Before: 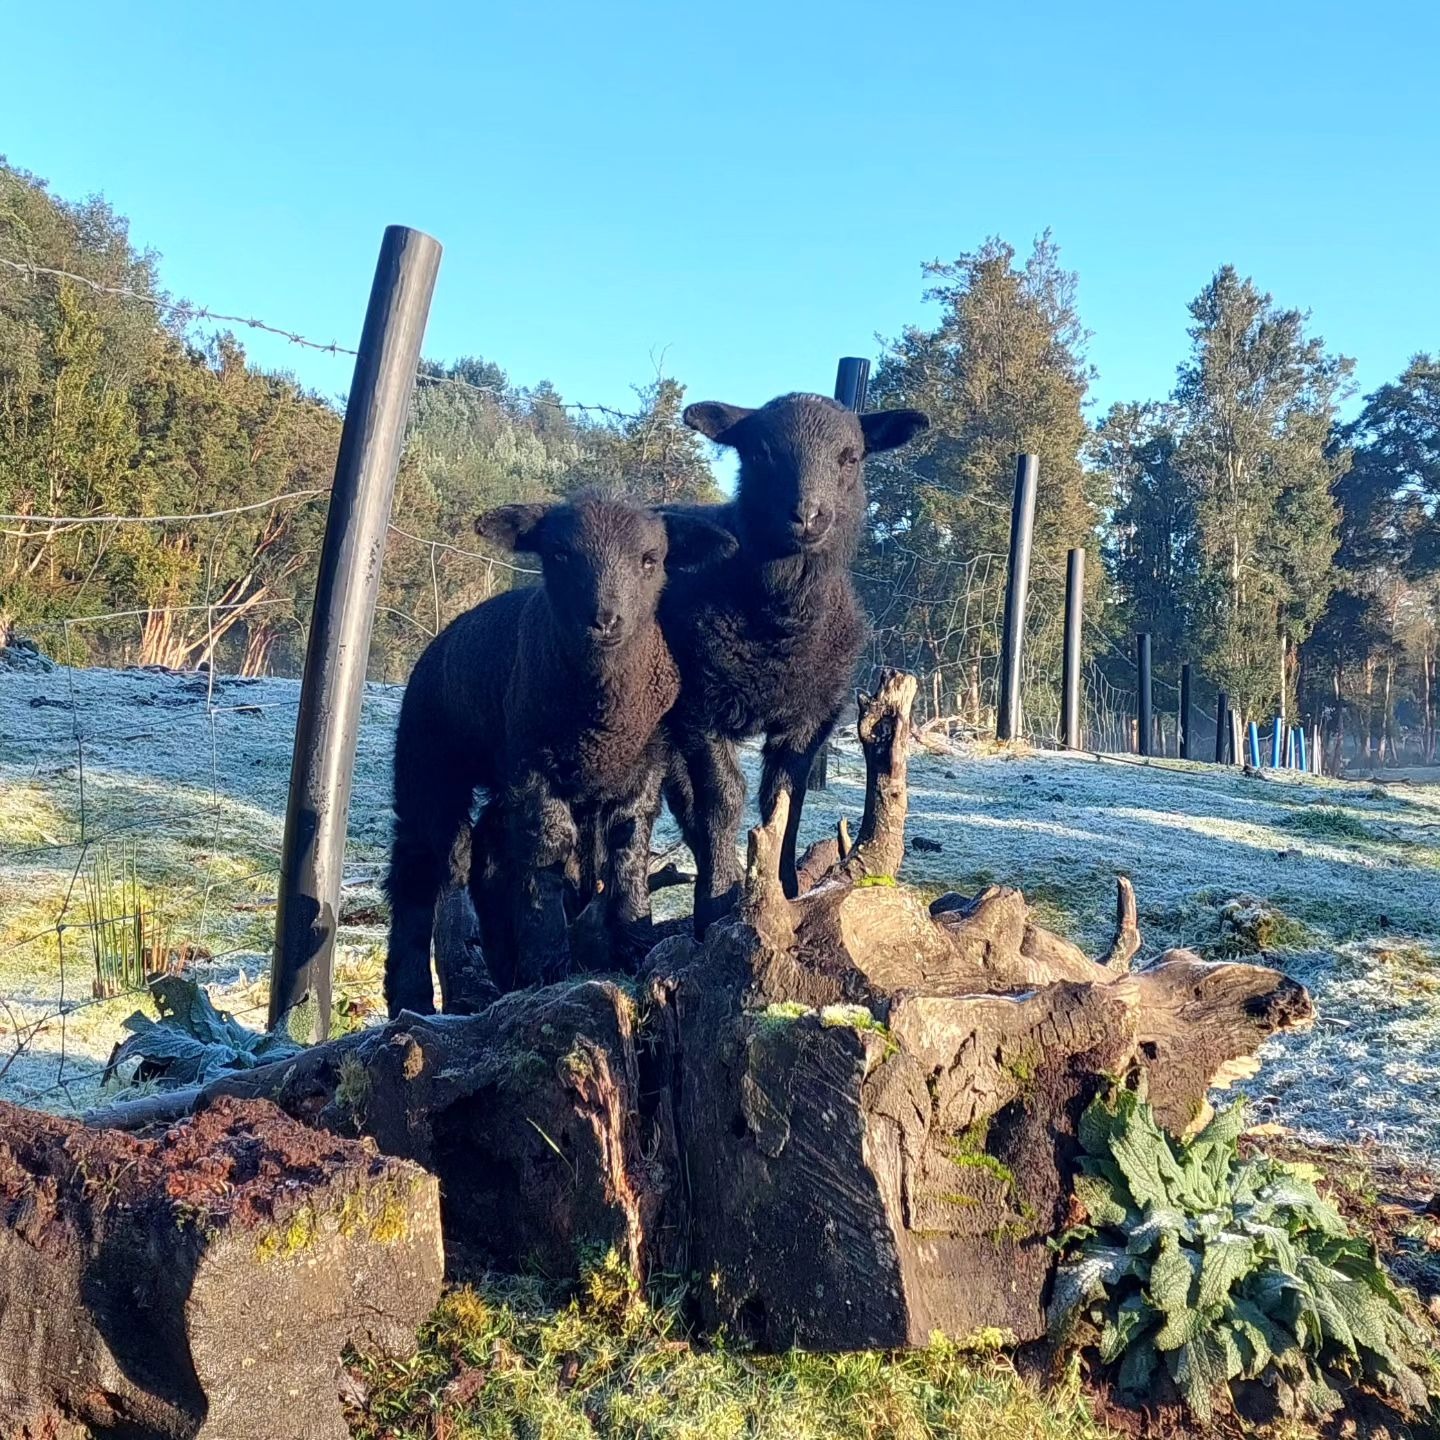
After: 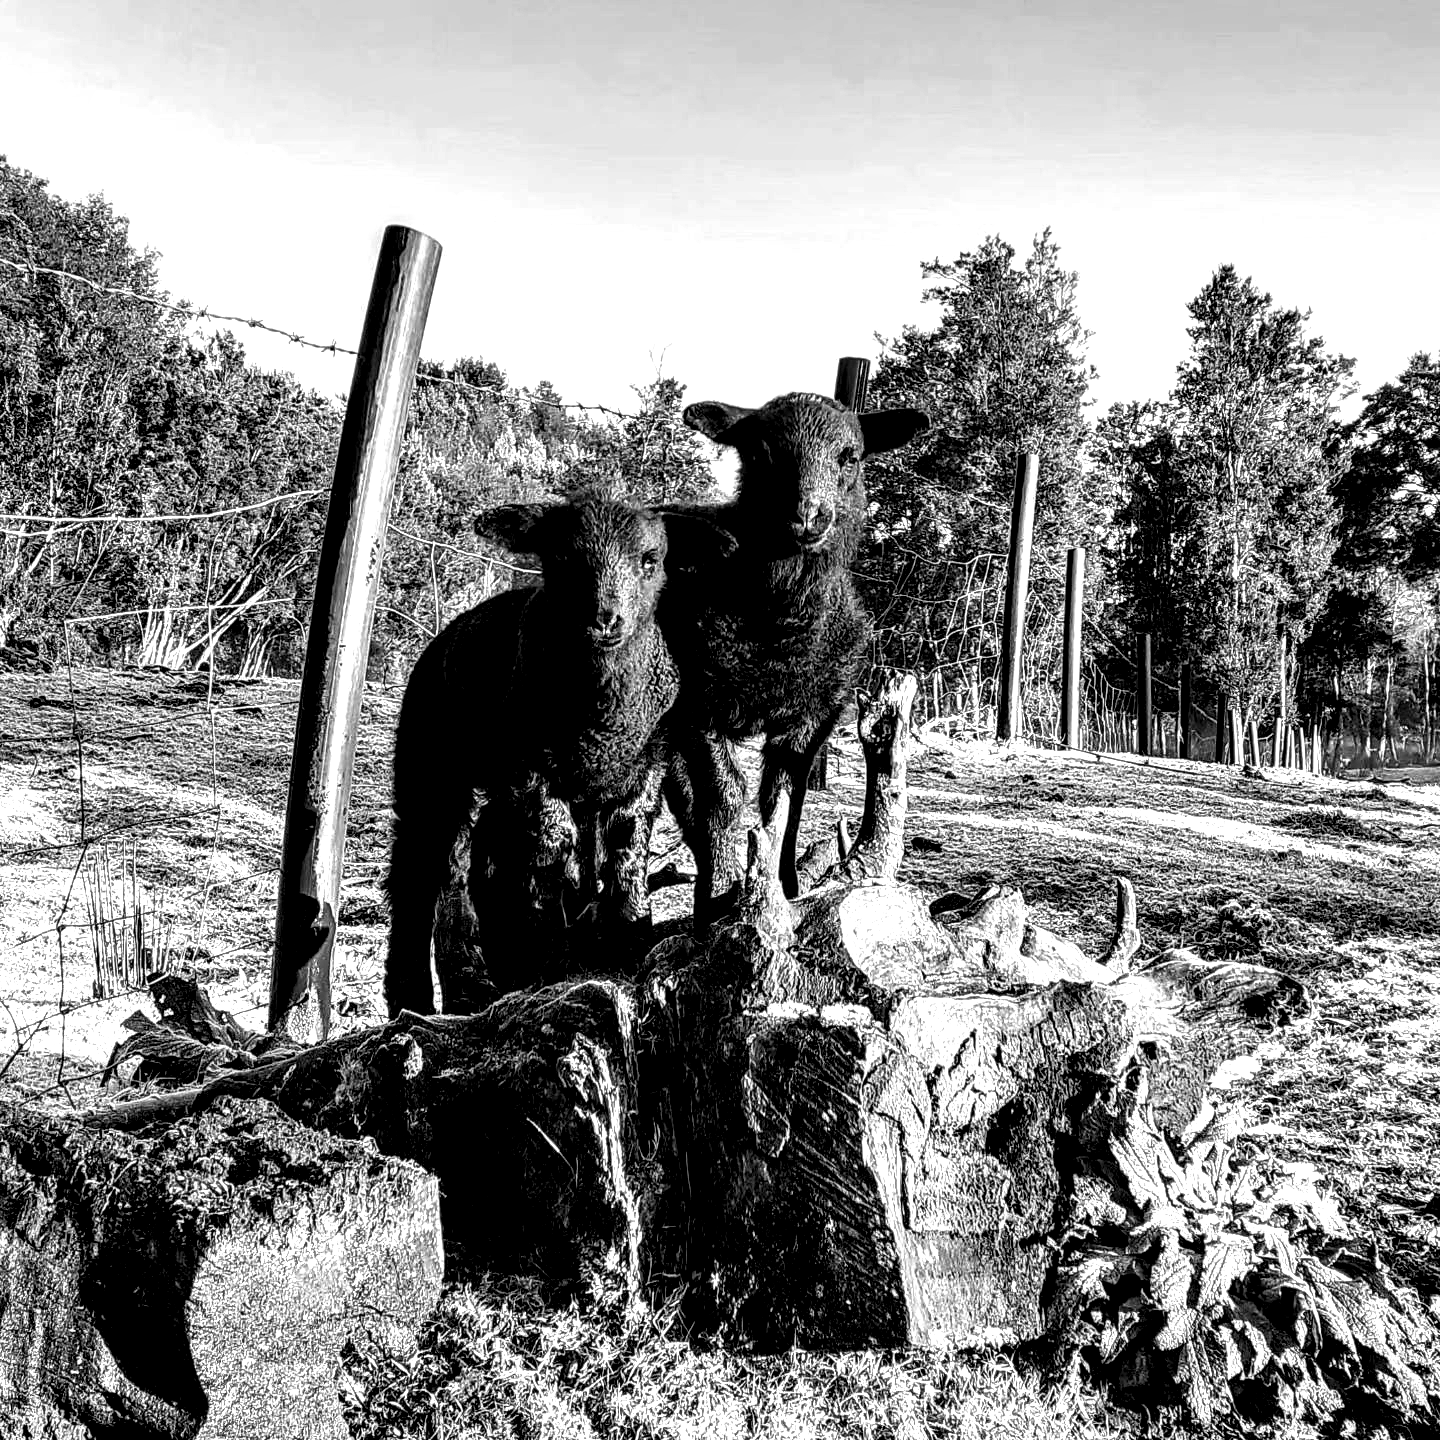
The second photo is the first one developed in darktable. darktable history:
monochrome: size 3.1
local contrast: highlights 115%, shadows 42%, detail 293%
